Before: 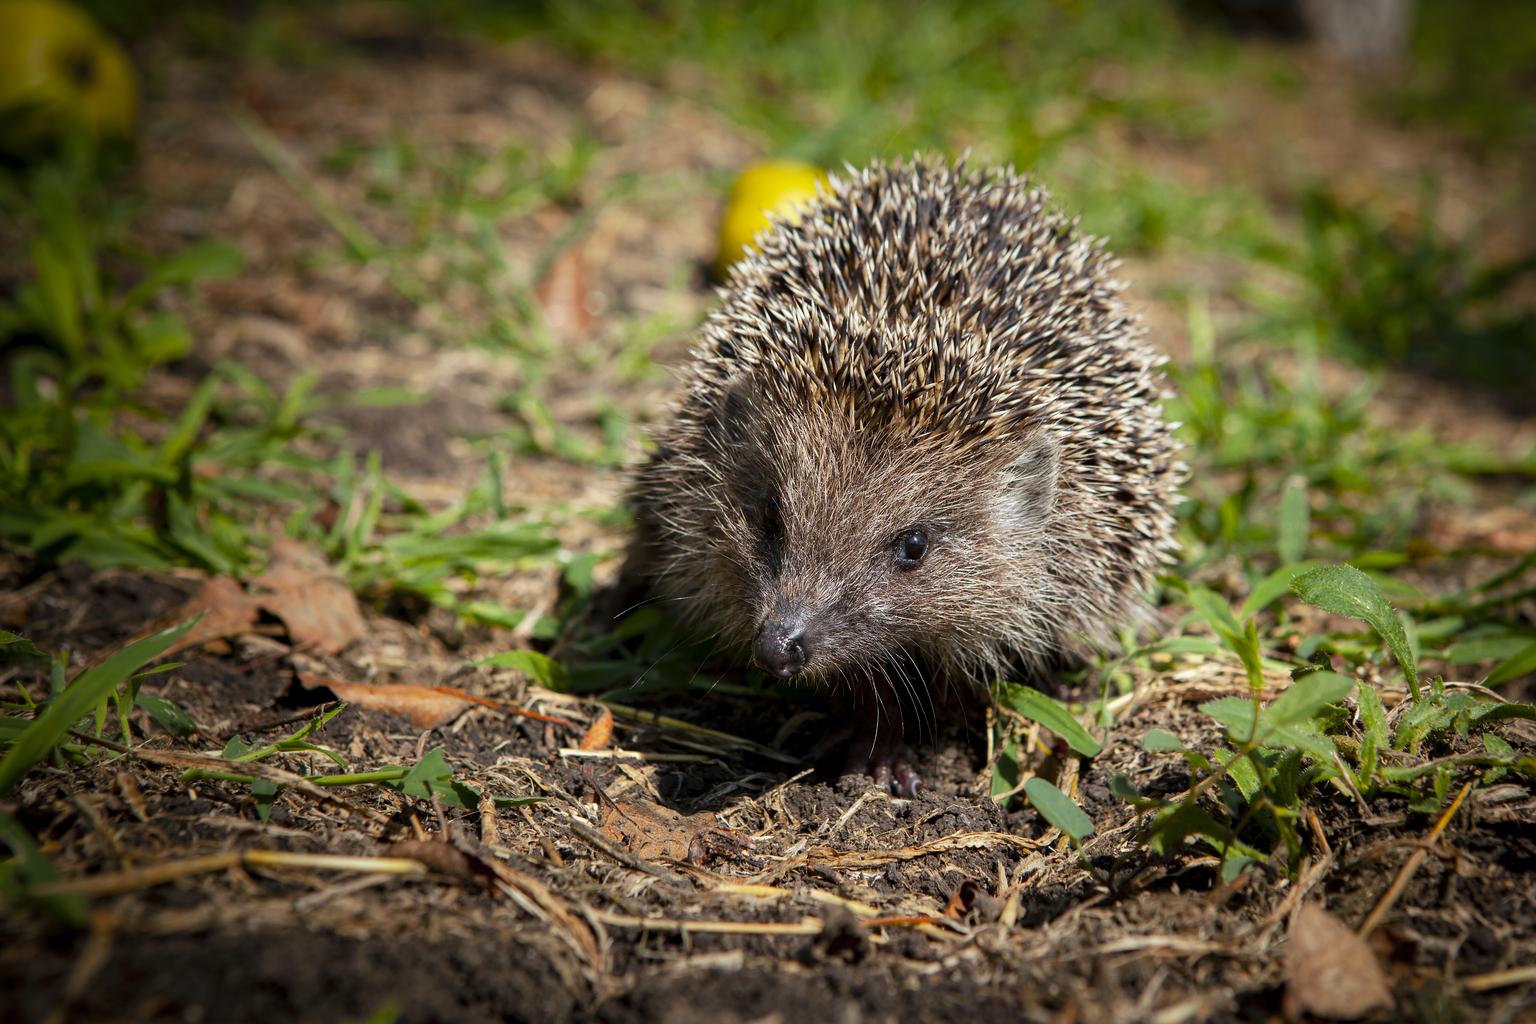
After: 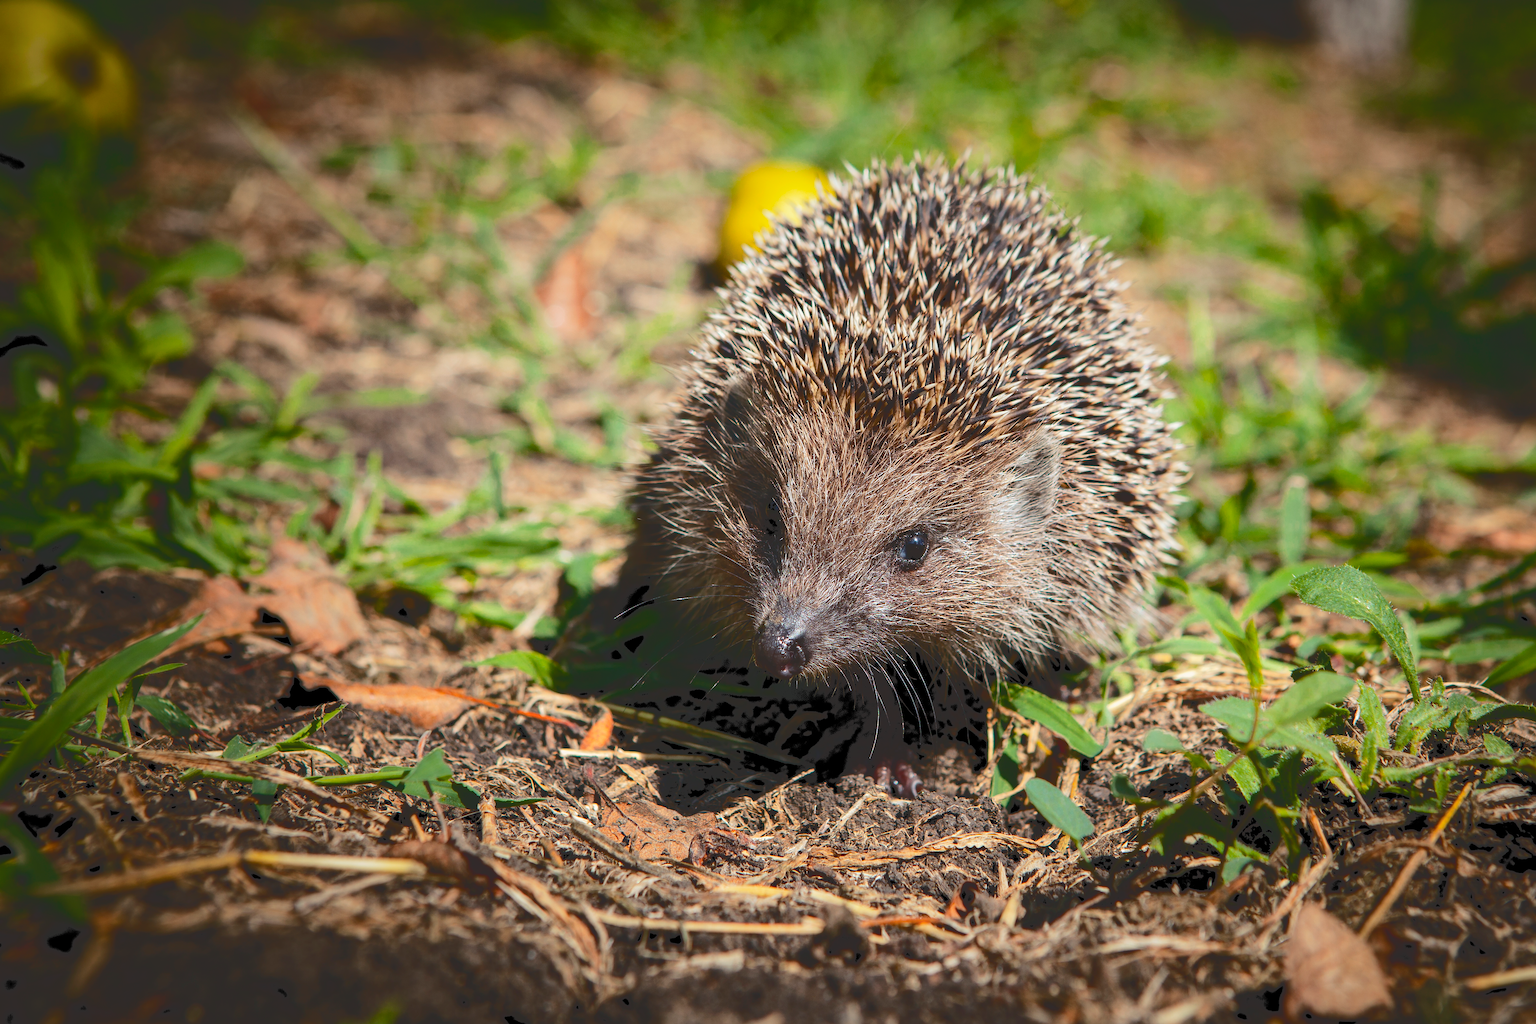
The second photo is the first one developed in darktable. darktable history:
tone curve: curves: ch0 [(0, 0) (0.003, 0.177) (0.011, 0.177) (0.025, 0.176) (0.044, 0.178) (0.069, 0.186) (0.1, 0.194) (0.136, 0.203) (0.177, 0.223) (0.224, 0.255) (0.277, 0.305) (0.335, 0.383) (0.399, 0.467) (0.468, 0.546) (0.543, 0.616) (0.623, 0.694) (0.709, 0.764) (0.801, 0.834) (0.898, 0.901) (1, 1)], color space Lab, independent channels, preserve colors none
